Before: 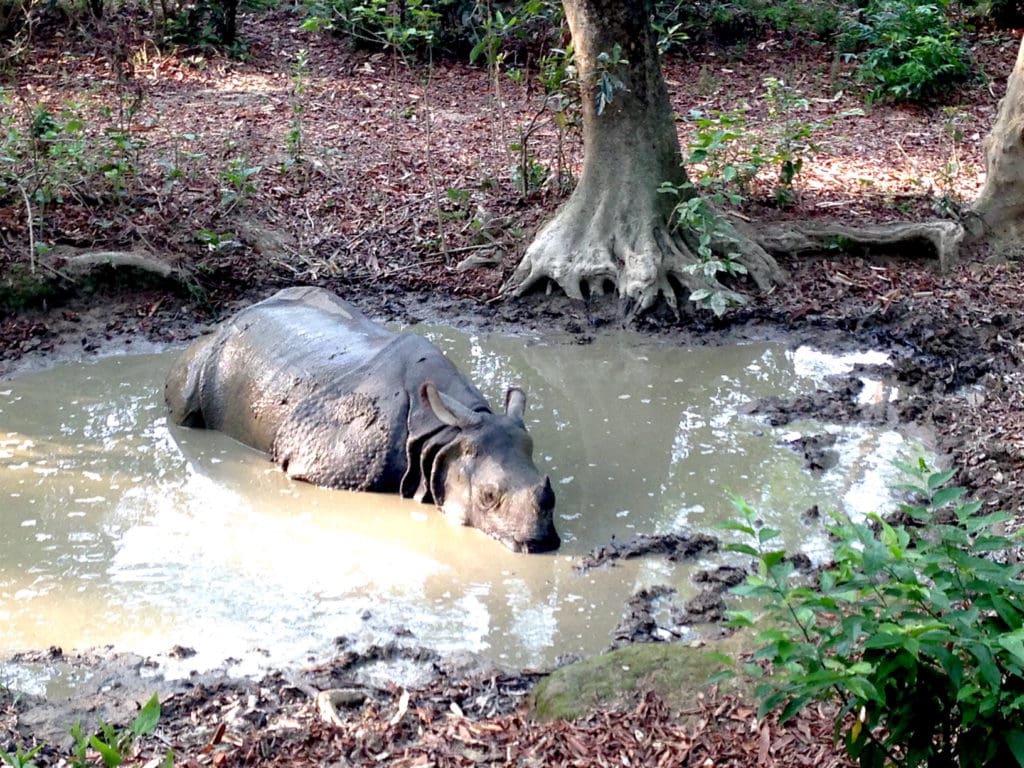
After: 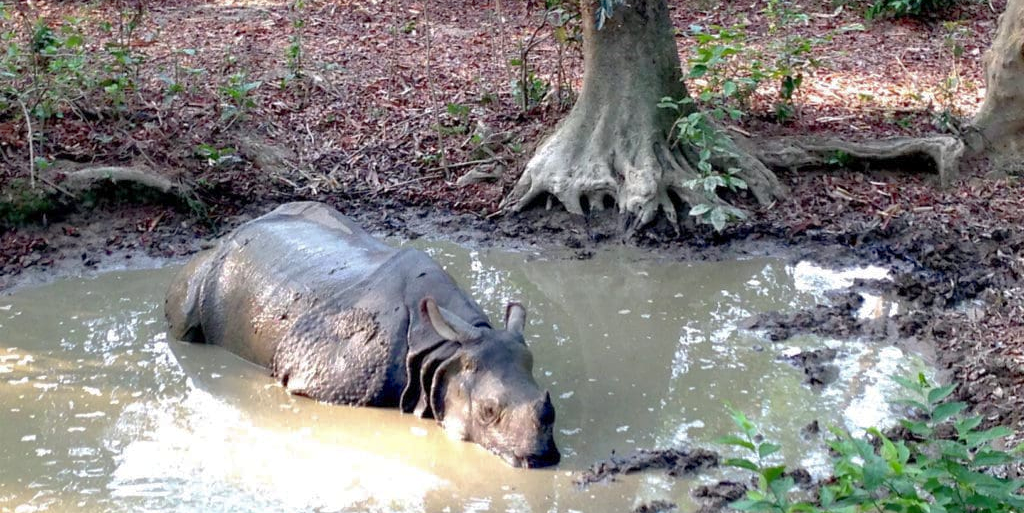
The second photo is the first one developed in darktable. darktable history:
shadows and highlights: on, module defaults
crop: top 11.18%, bottom 22.005%
